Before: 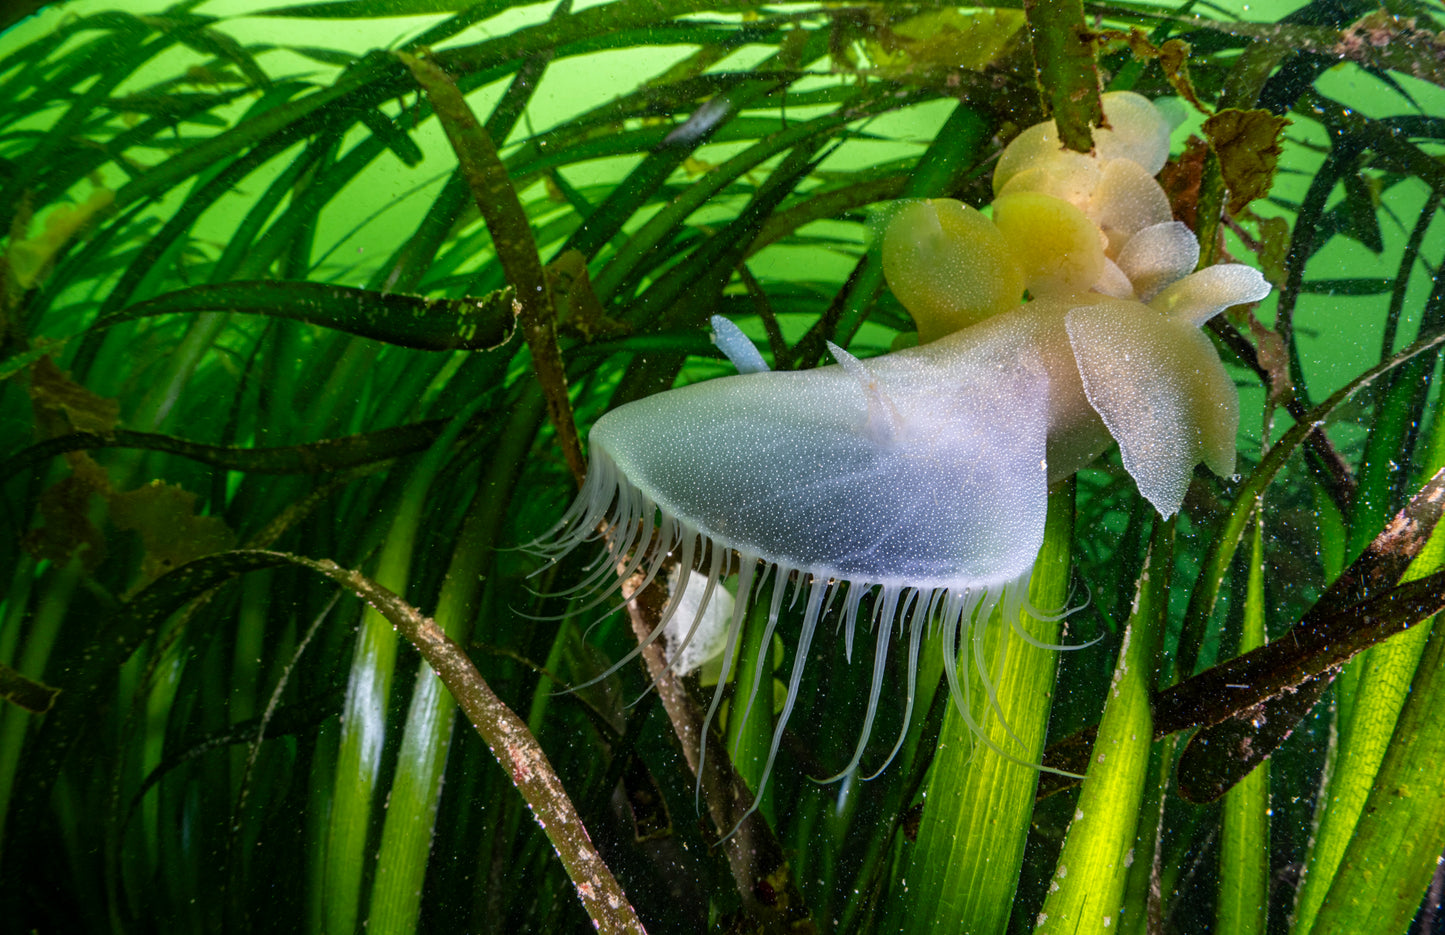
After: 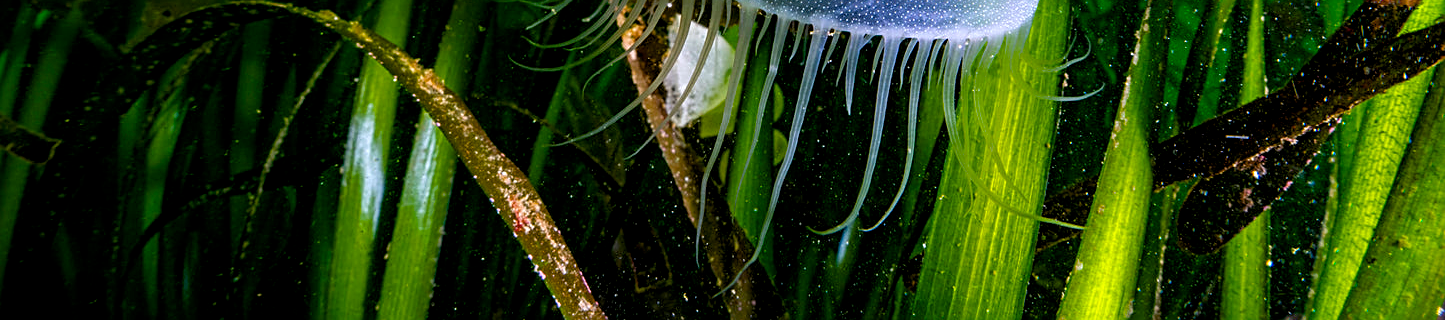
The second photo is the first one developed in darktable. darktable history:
color balance rgb: highlights gain › luminance 16.635%, highlights gain › chroma 2.855%, highlights gain › hue 262.9°, global offset › luminance -0.485%, shadows fall-off 299.351%, white fulcrum 1.98 EV, highlights fall-off 298.565%, perceptual saturation grading › global saturation 20%, perceptual saturation grading › highlights -25.198%, perceptual saturation grading › shadows 50.469%, mask middle-gray fulcrum 99.673%, contrast gray fulcrum 38.329%
sharpen: amount 0.537
crop and rotate: top 58.777%, bottom 6.97%
